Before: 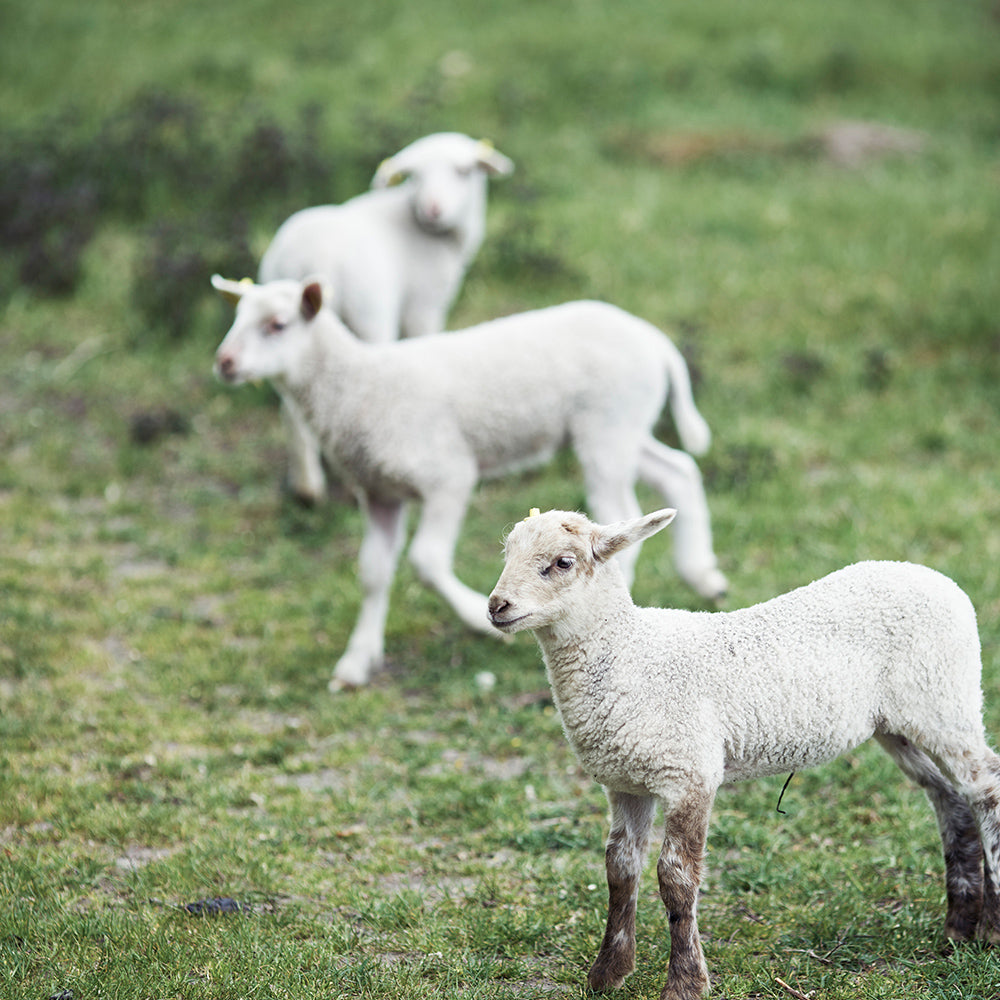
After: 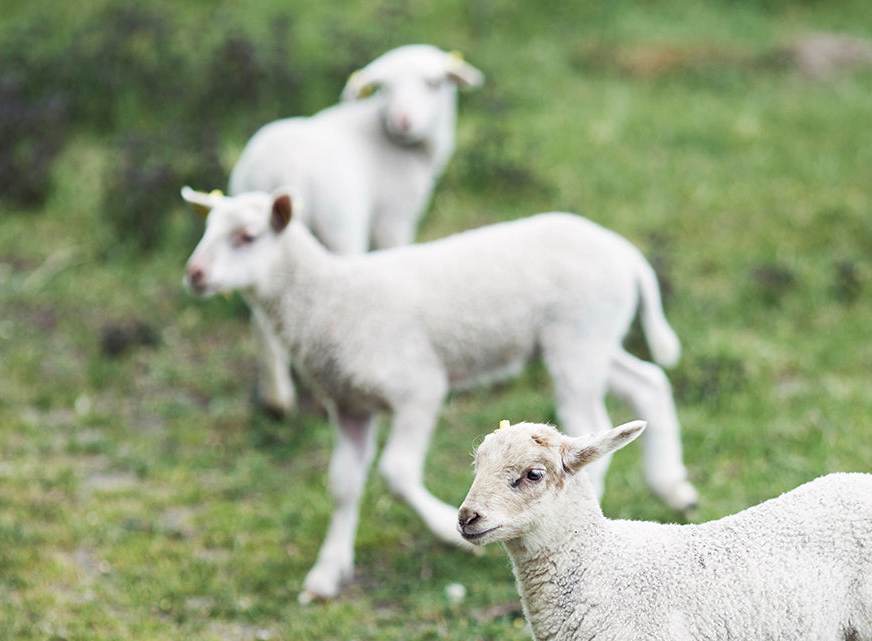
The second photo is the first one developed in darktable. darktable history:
color balance rgb: highlights gain › chroma 0.154%, highlights gain › hue 331.39°, perceptual saturation grading › global saturation 14.871%
crop: left 3.046%, top 8.897%, right 9.673%, bottom 26.905%
